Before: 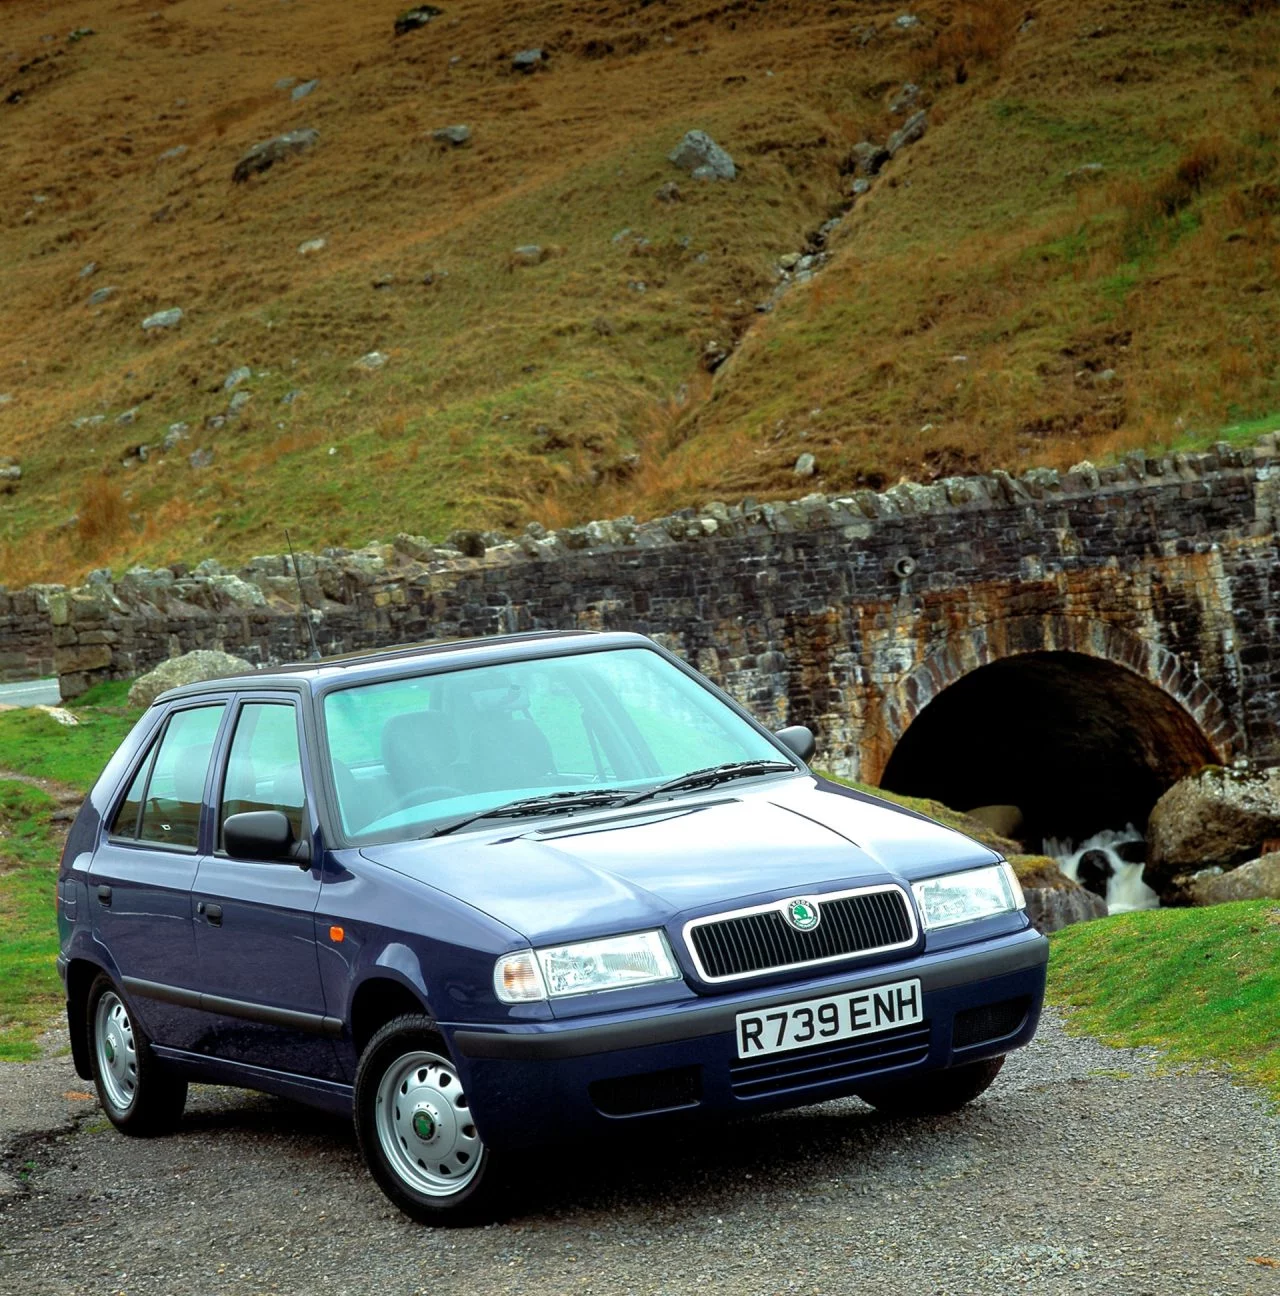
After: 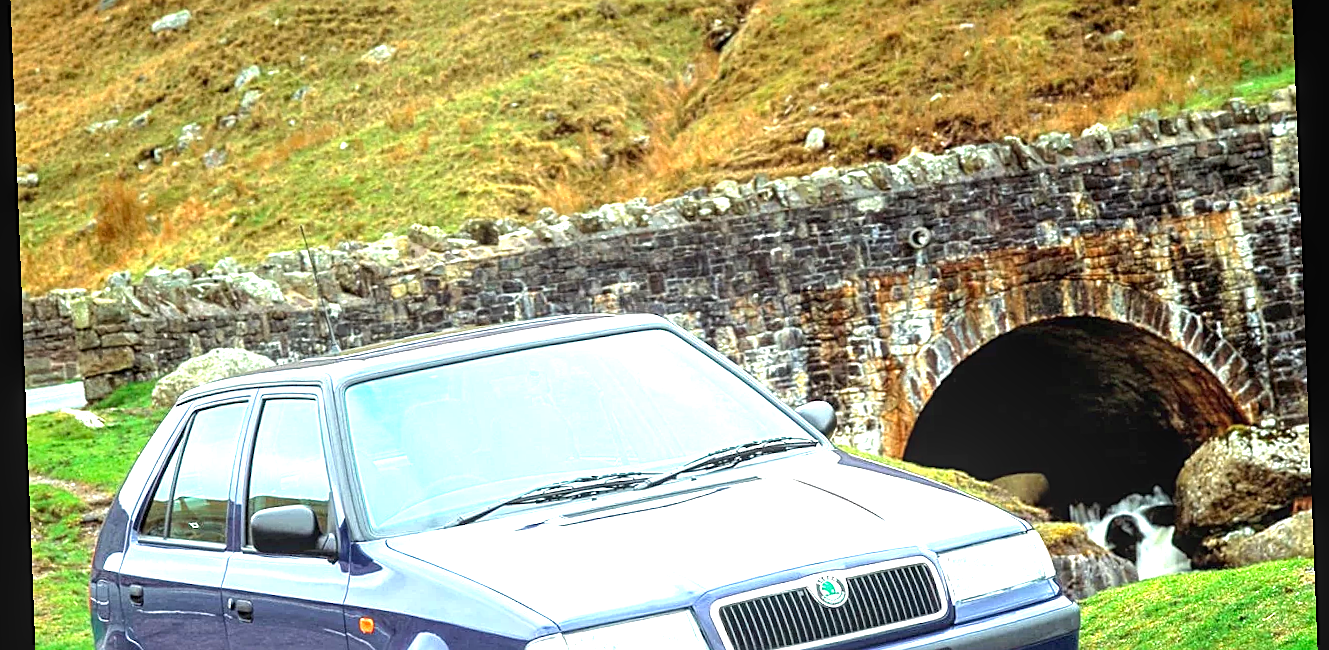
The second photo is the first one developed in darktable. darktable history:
local contrast: on, module defaults
tone equalizer: on, module defaults
sharpen: on, module defaults
exposure: black level correction 0, exposure 1.625 EV, compensate exposure bias true, compensate highlight preservation false
crop and rotate: top 26.056%, bottom 25.543%
rotate and perspective: rotation -2.22°, lens shift (horizontal) -0.022, automatic cropping off
